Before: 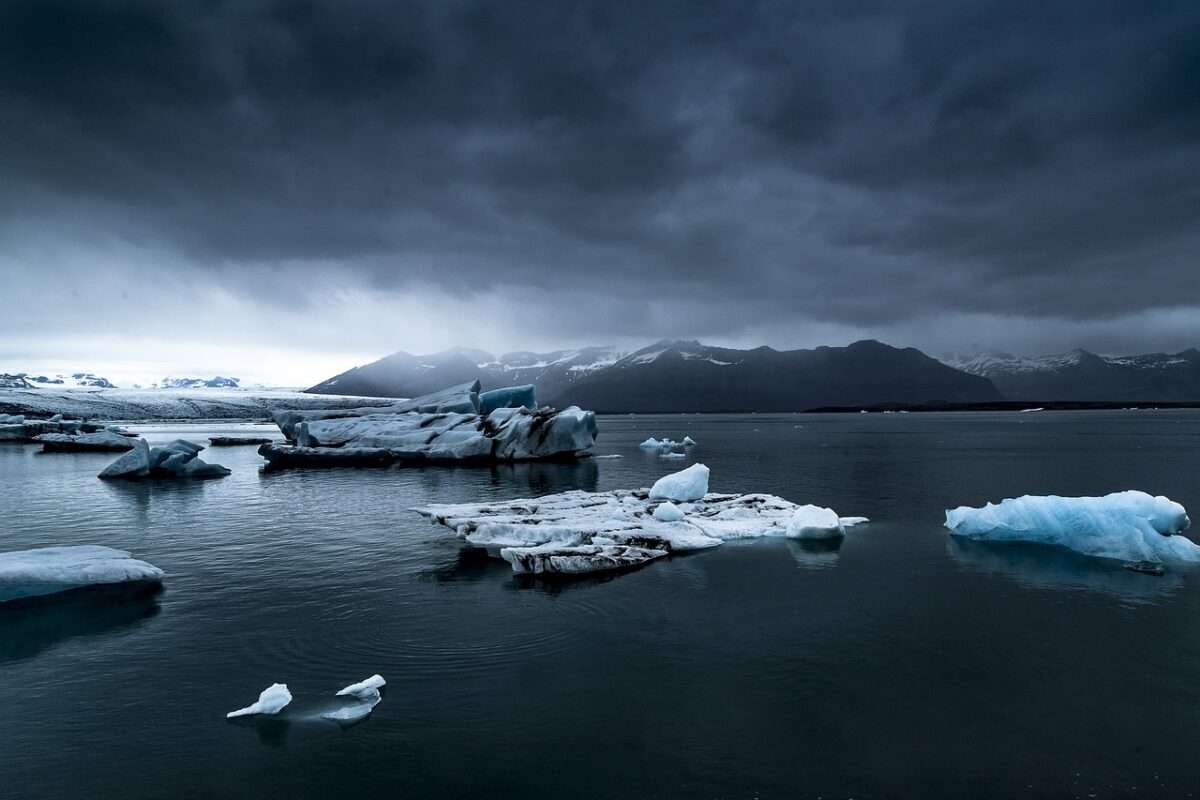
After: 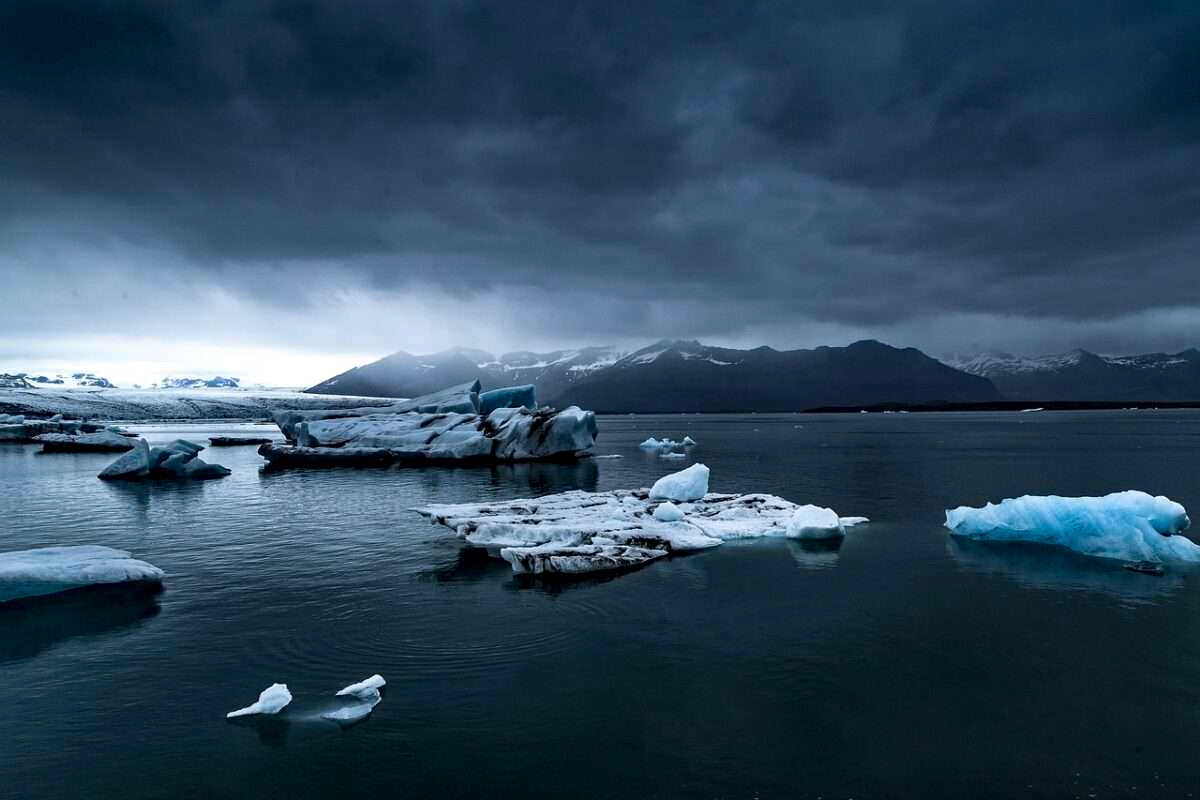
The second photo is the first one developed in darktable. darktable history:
haze removal: compatibility mode true, adaptive false
contrast brightness saturation: contrast 0.04, saturation 0.16
